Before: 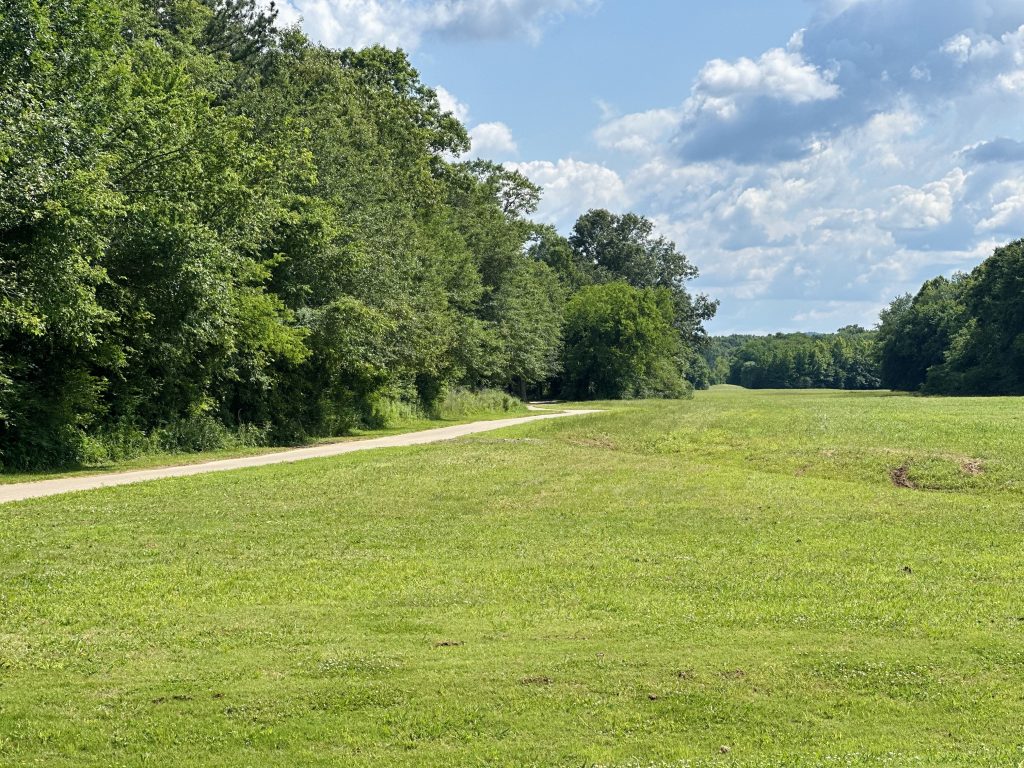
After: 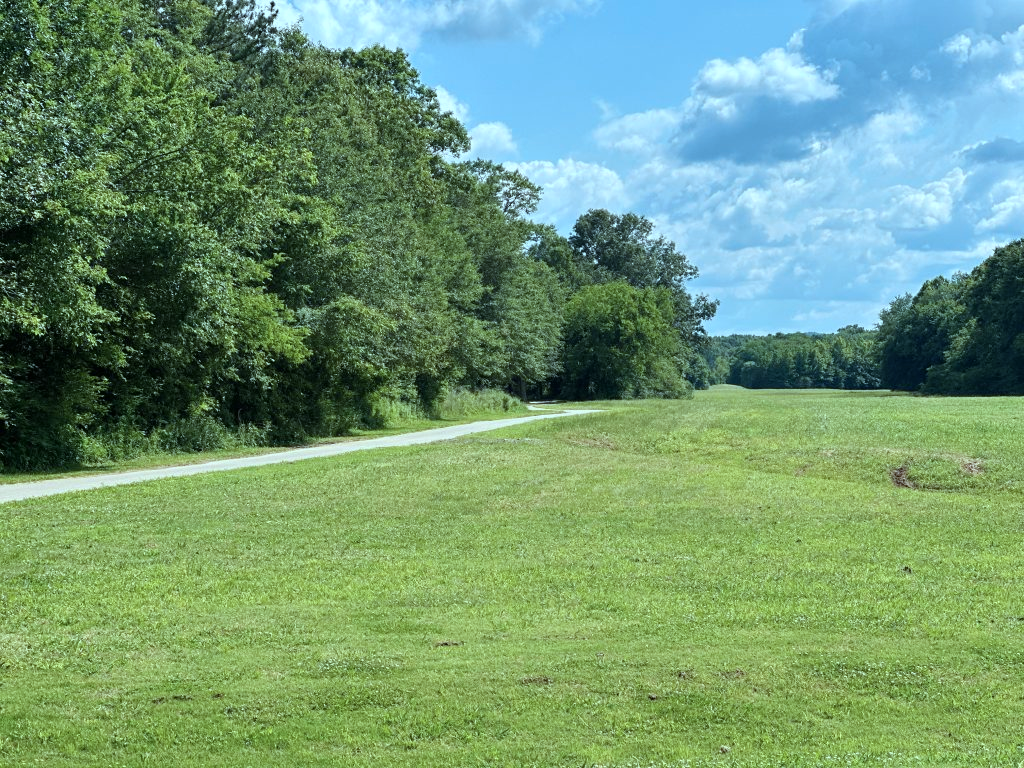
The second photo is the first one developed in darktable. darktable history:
color correction: highlights a* -11.3, highlights b* -15.33
